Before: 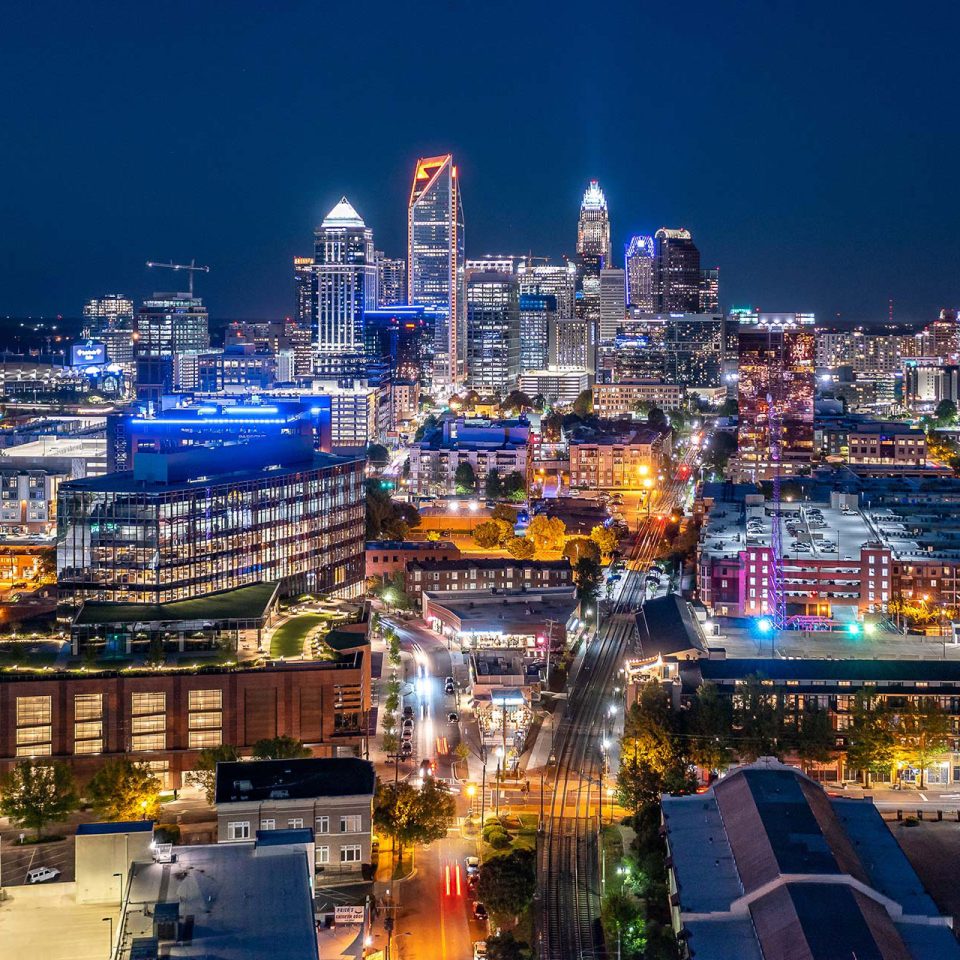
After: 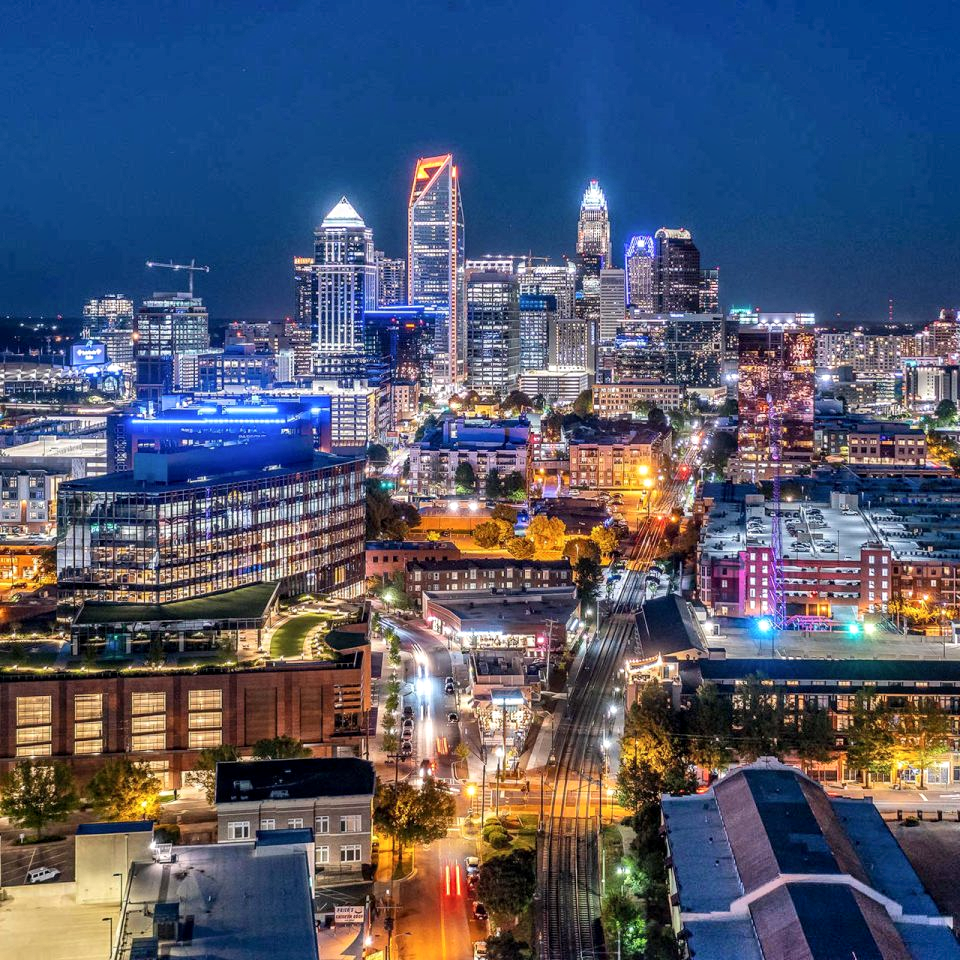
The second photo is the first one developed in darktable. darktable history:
shadows and highlights: shadows 60, soften with gaussian
local contrast: on, module defaults
